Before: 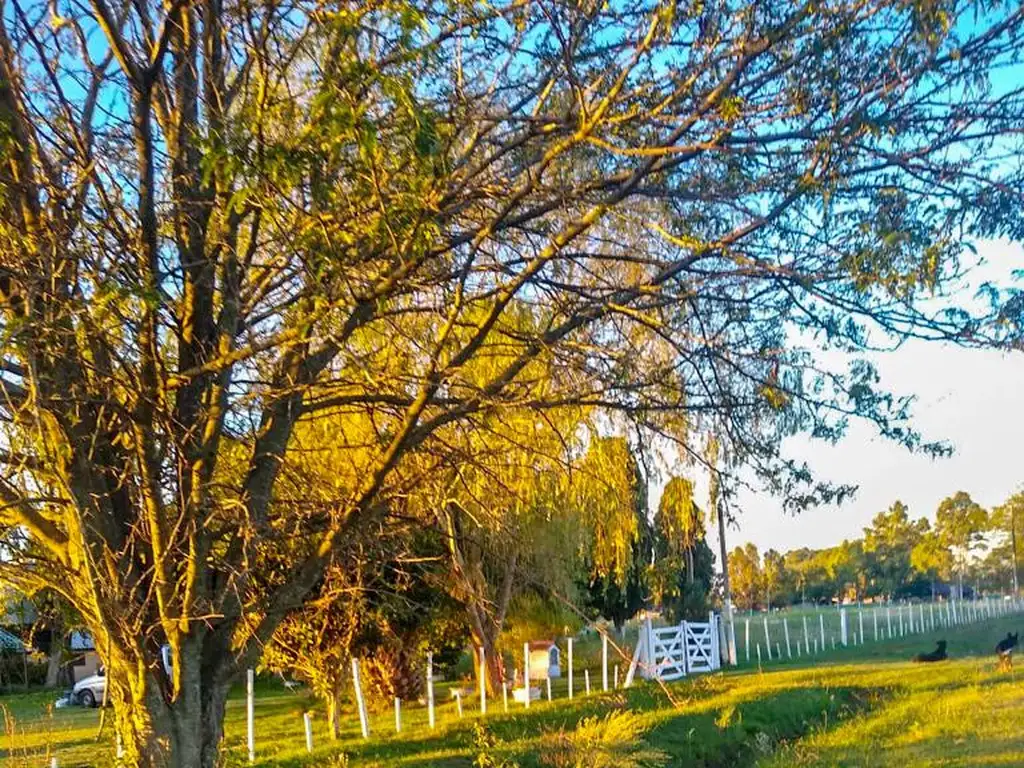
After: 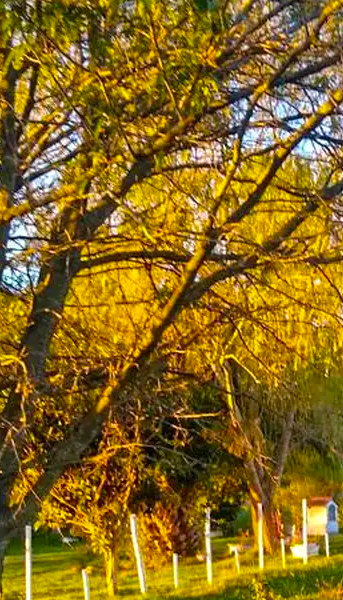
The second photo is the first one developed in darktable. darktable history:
crop and rotate: left 21.756%, top 18.841%, right 44.724%, bottom 2.982%
color balance rgb: linear chroma grading › global chroma 7.916%, perceptual saturation grading › global saturation 17.142%, perceptual brilliance grading › global brilliance 3.446%
